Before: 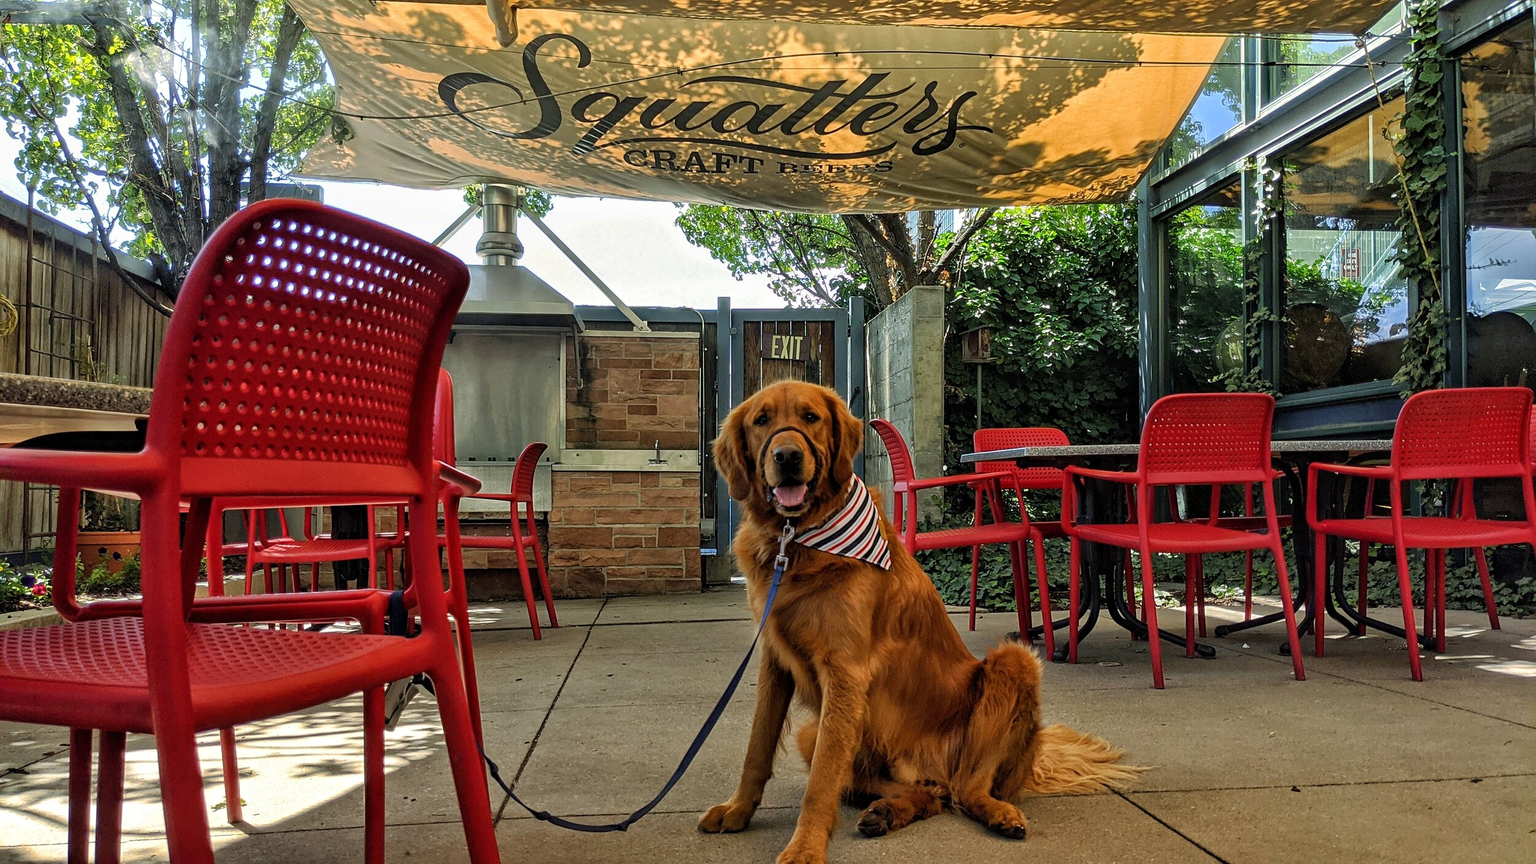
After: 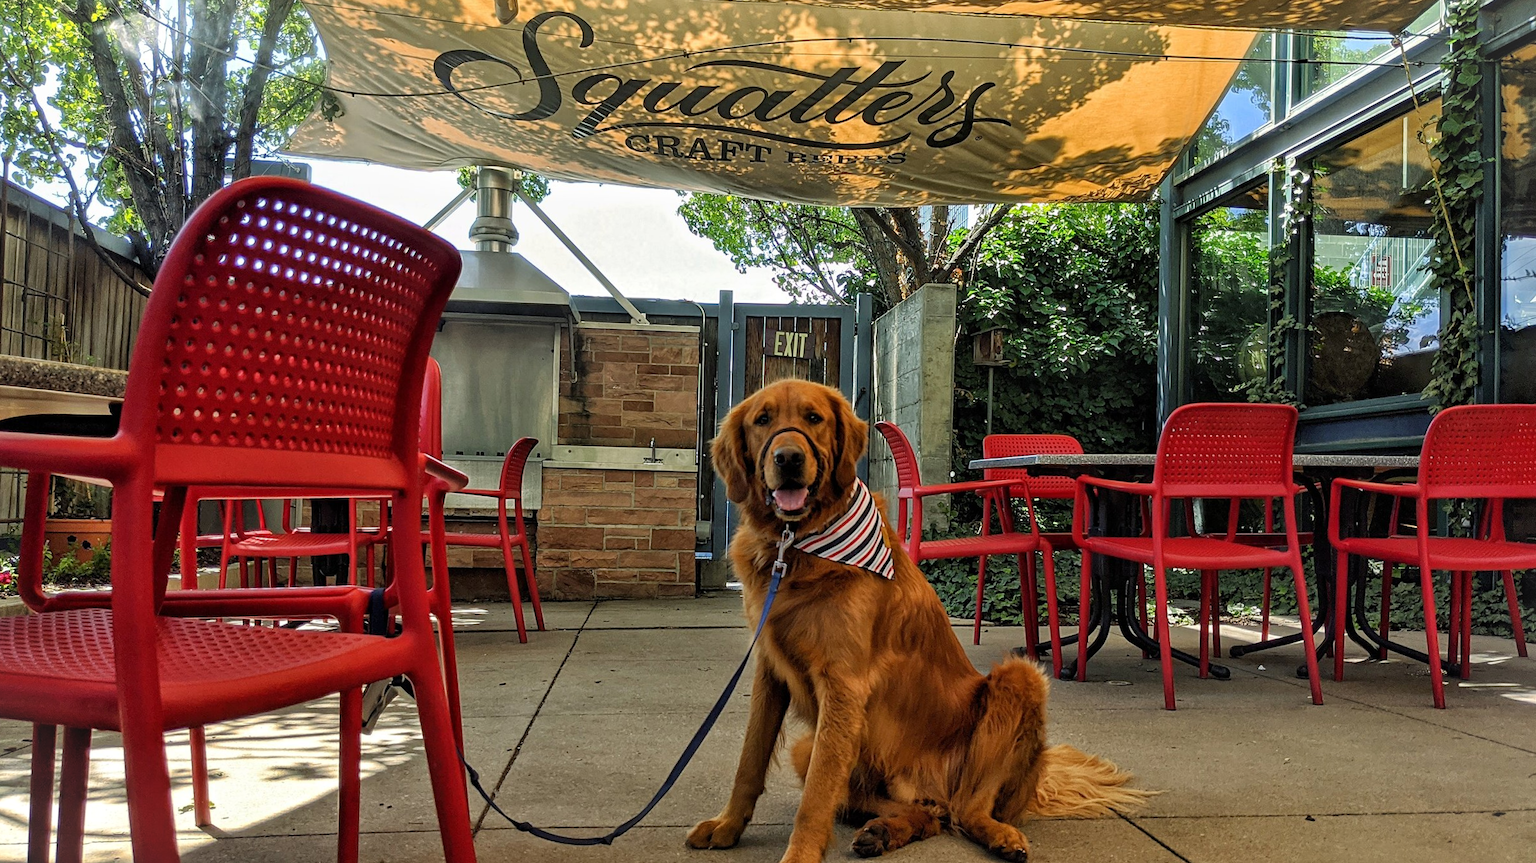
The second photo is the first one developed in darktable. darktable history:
crop and rotate: angle -1.41°
vignetting: fall-off start 99.2%, brightness 0.038, saturation 0.001, width/height ratio 1.311, unbound false
